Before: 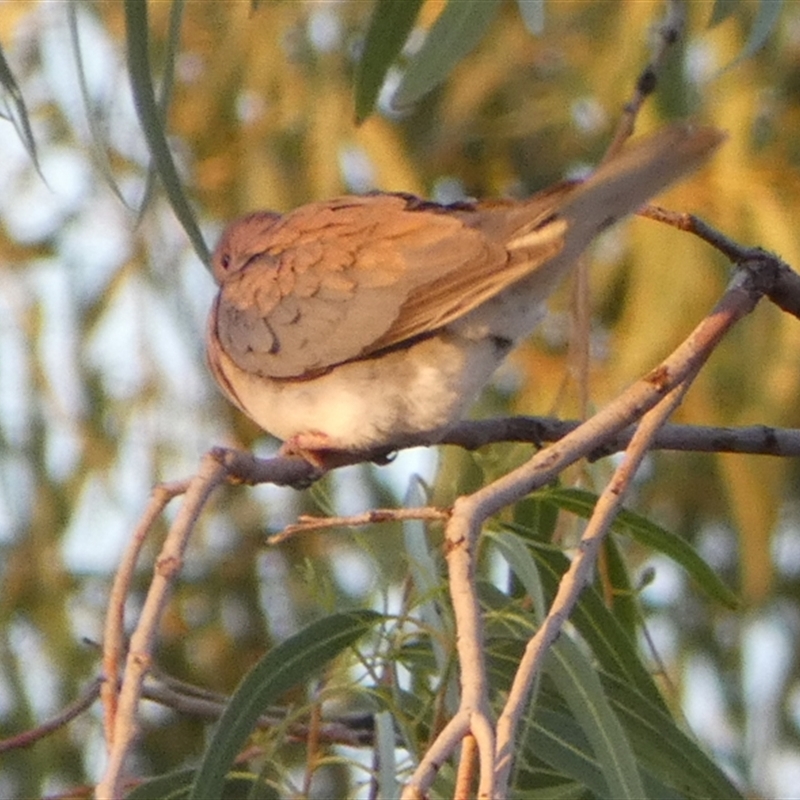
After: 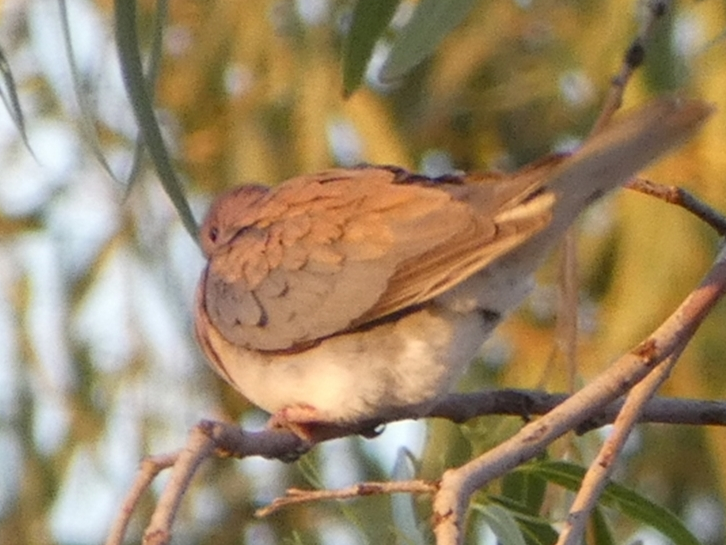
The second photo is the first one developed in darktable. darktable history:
crop: left 1.57%, top 3.396%, right 7.563%, bottom 28.46%
